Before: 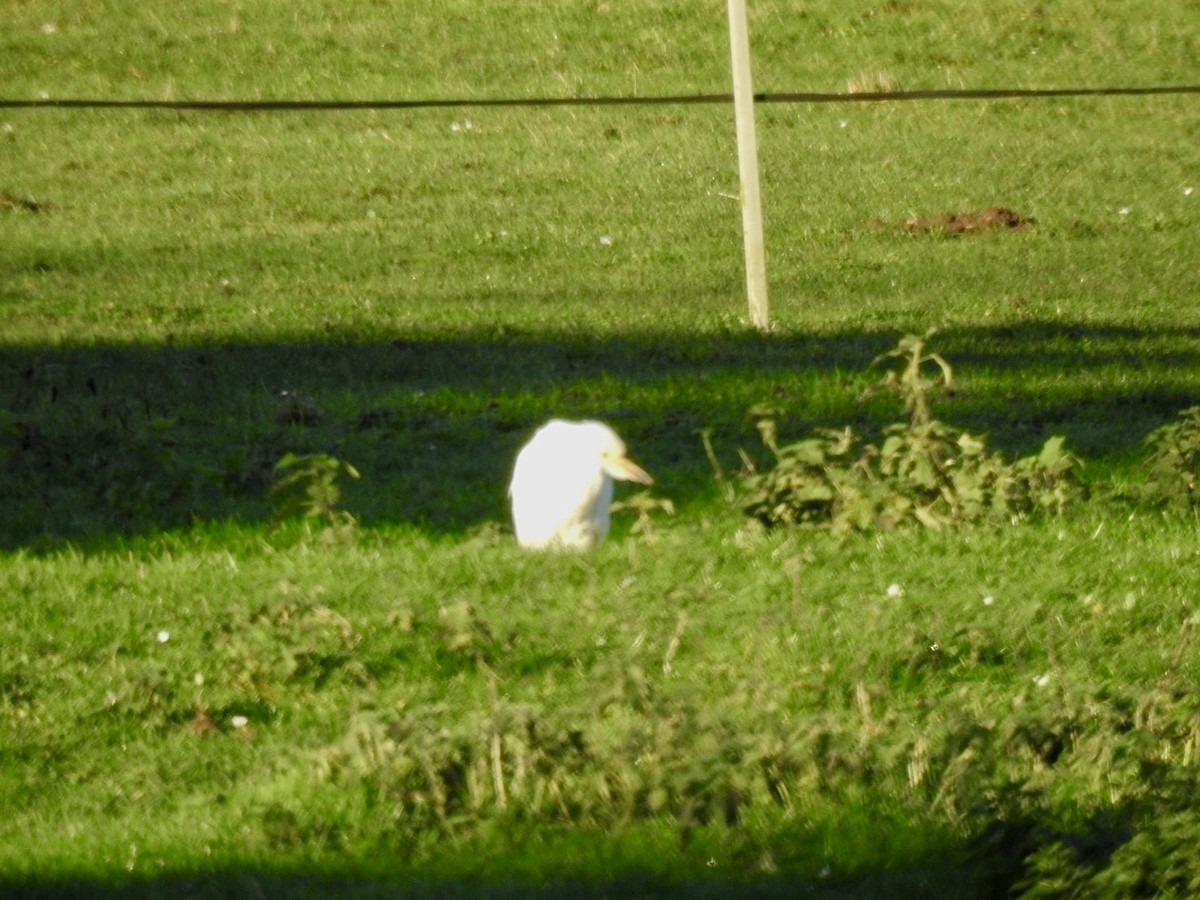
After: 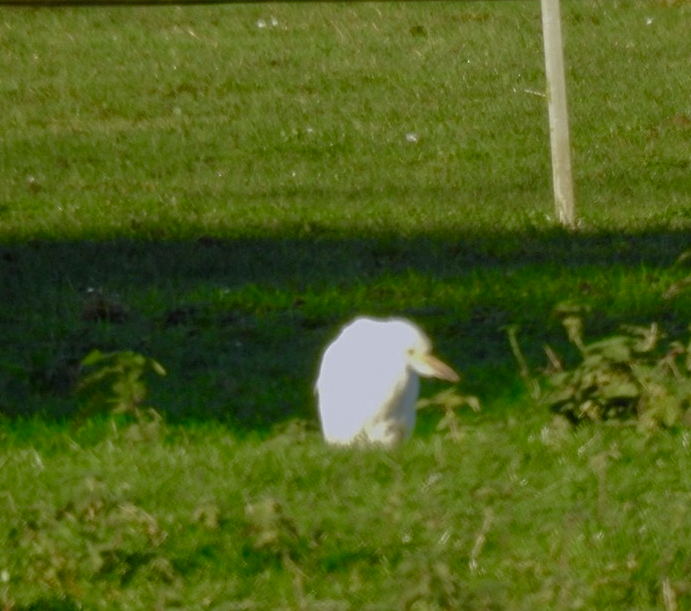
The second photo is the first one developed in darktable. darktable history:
crop: left 16.229%, top 11.503%, right 26.115%, bottom 20.548%
color calibration: illuminant as shot in camera, x 0.358, y 0.373, temperature 4628.91 K
base curve: curves: ch0 [(0, 0) (0.826, 0.587) (1, 1)]
